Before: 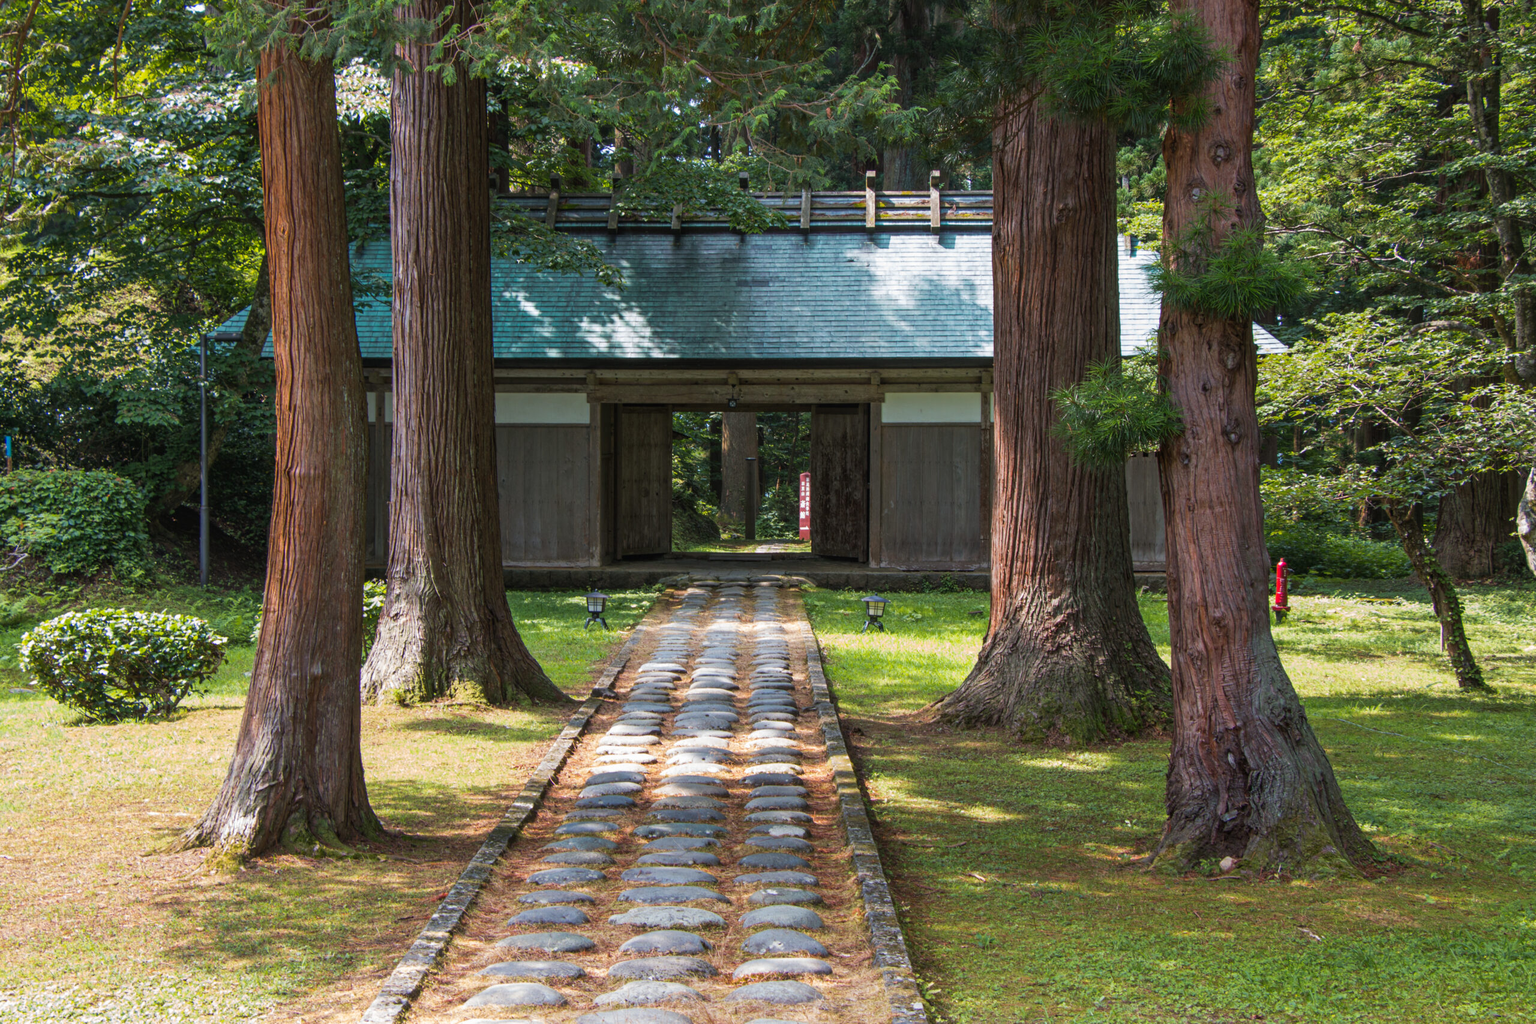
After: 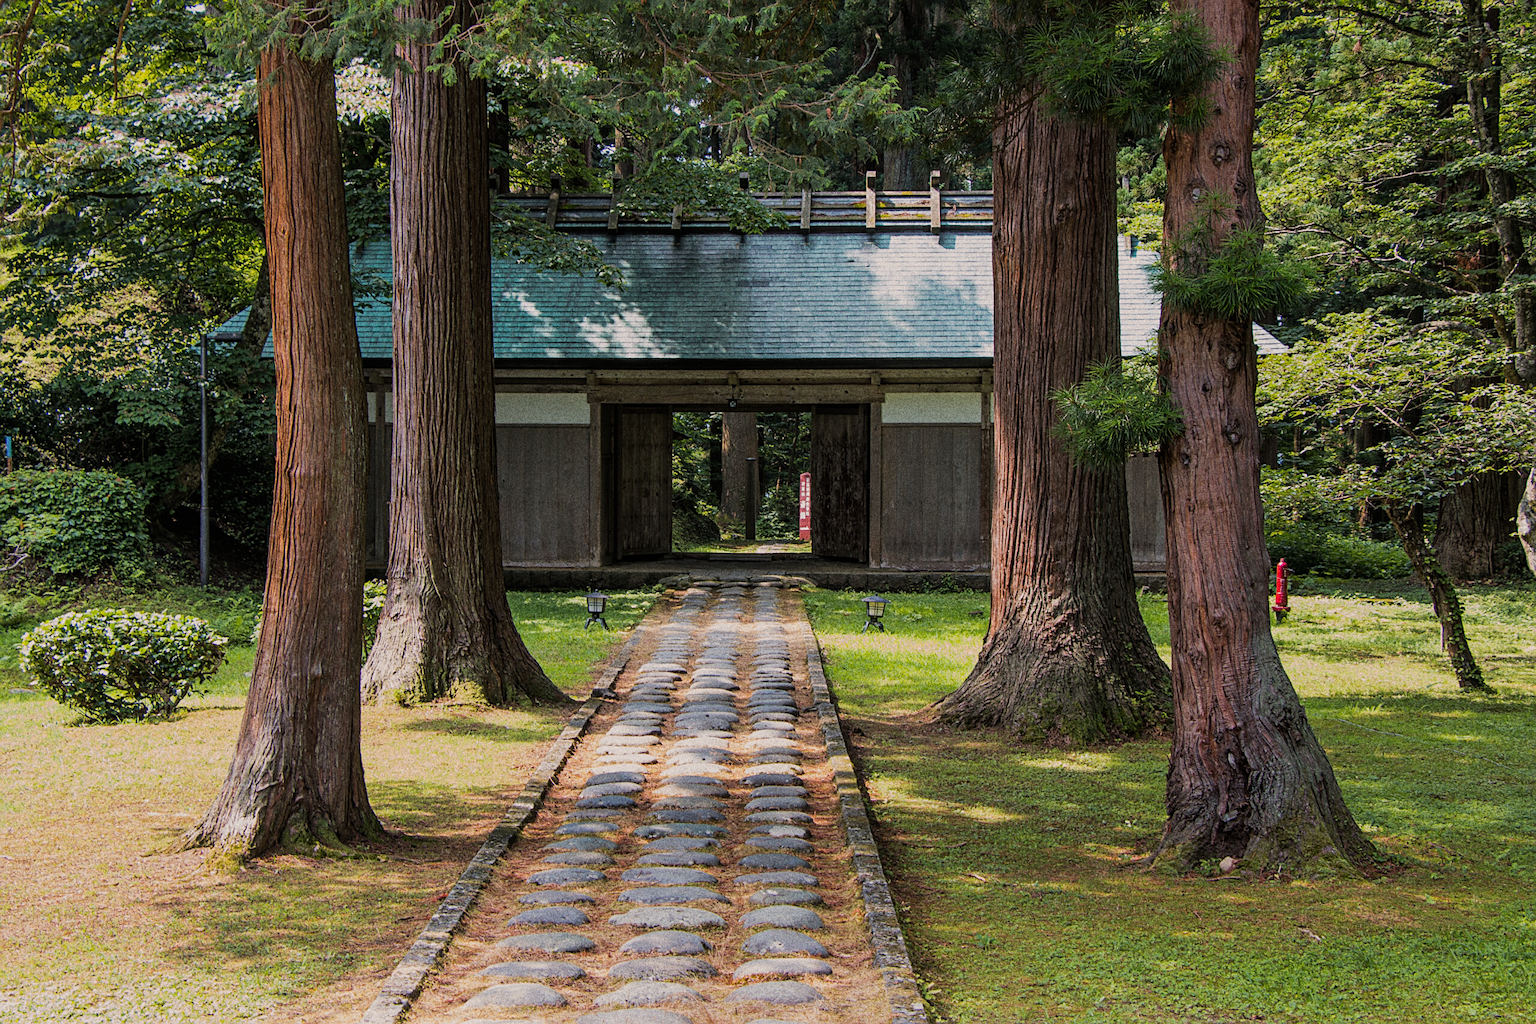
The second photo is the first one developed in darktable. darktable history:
color correction: highlights a* 3.84, highlights b* 5.07
grain: strength 49.07%
sharpen: on, module defaults
filmic rgb: black relative exposure -7.65 EV, white relative exposure 4.56 EV, hardness 3.61
